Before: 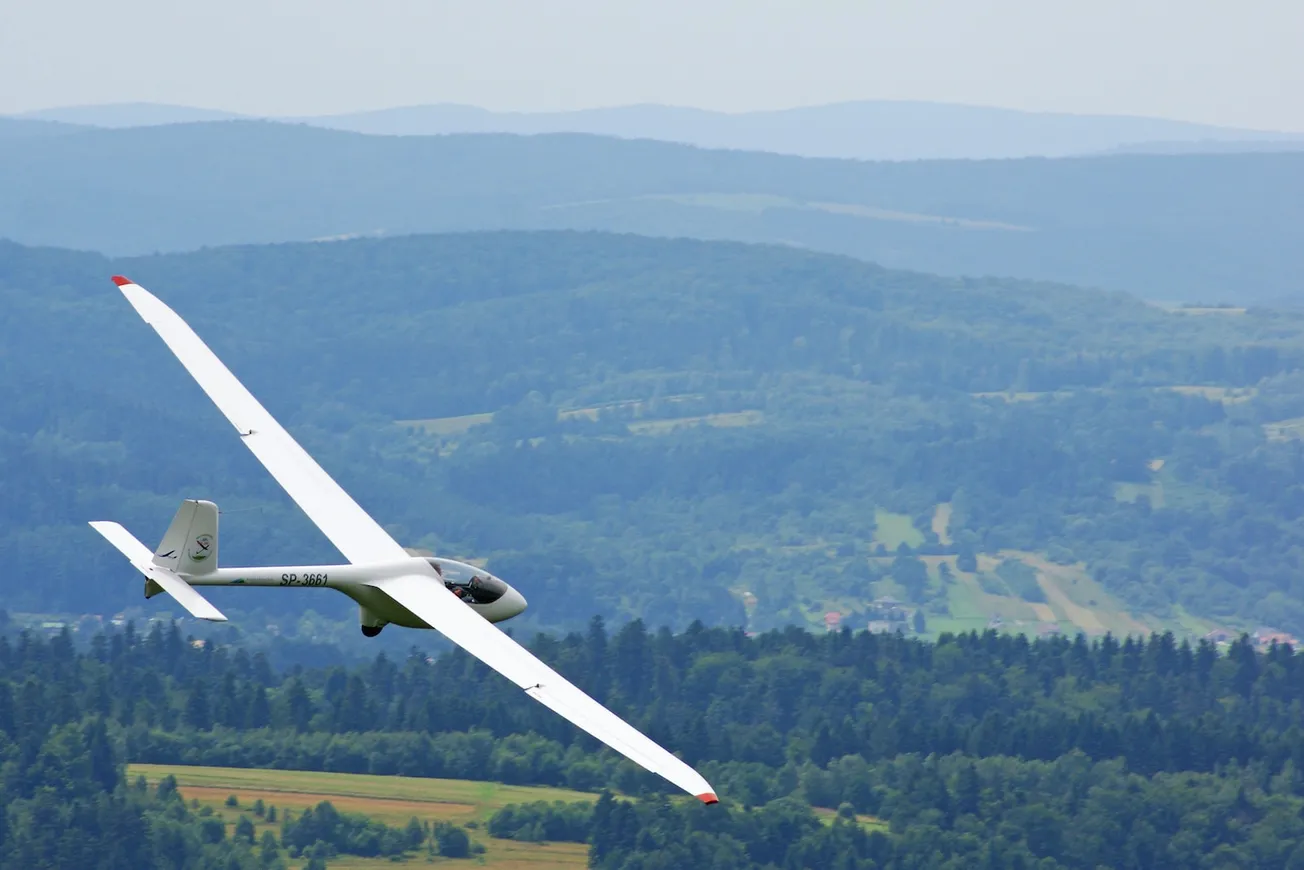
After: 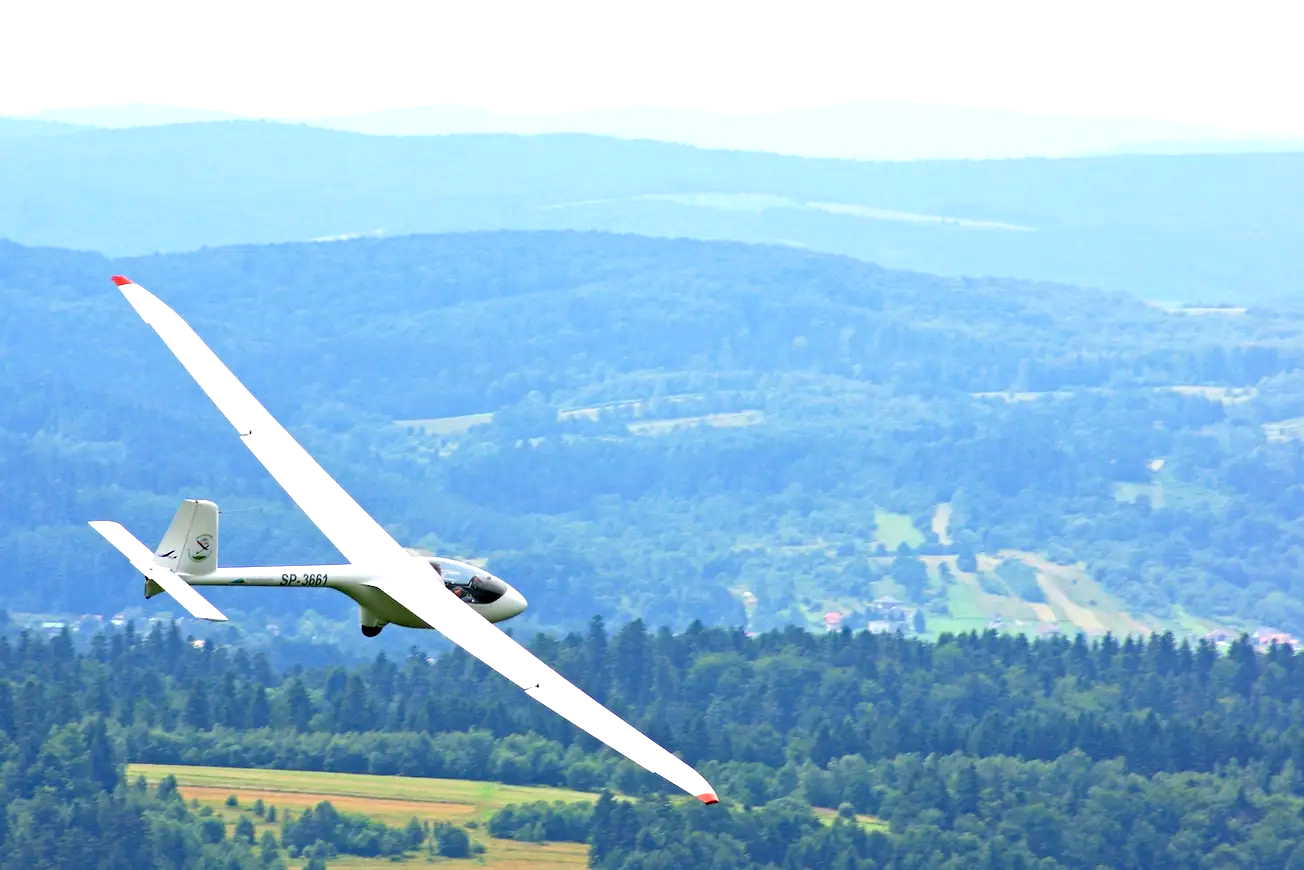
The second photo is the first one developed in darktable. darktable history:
exposure: black level correction 0, exposure 1.1 EV, compensate highlight preservation false
haze removal: compatibility mode true, adaptive false
